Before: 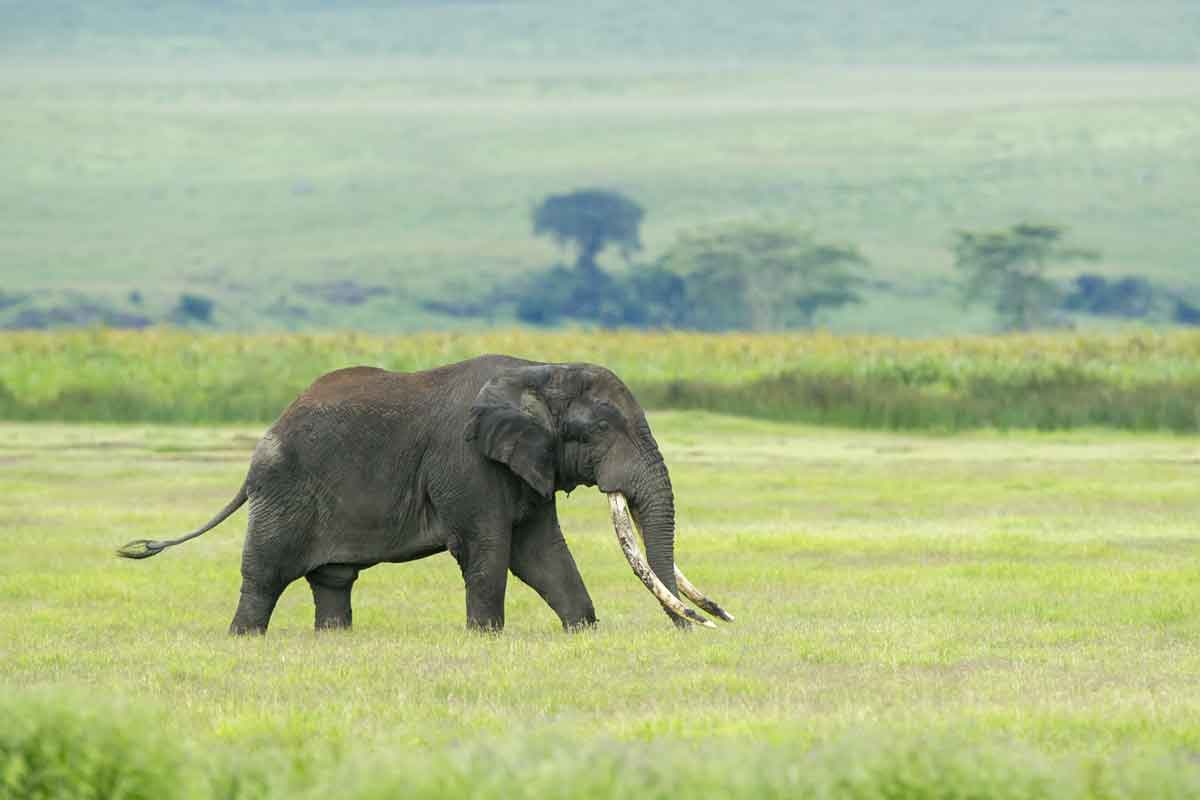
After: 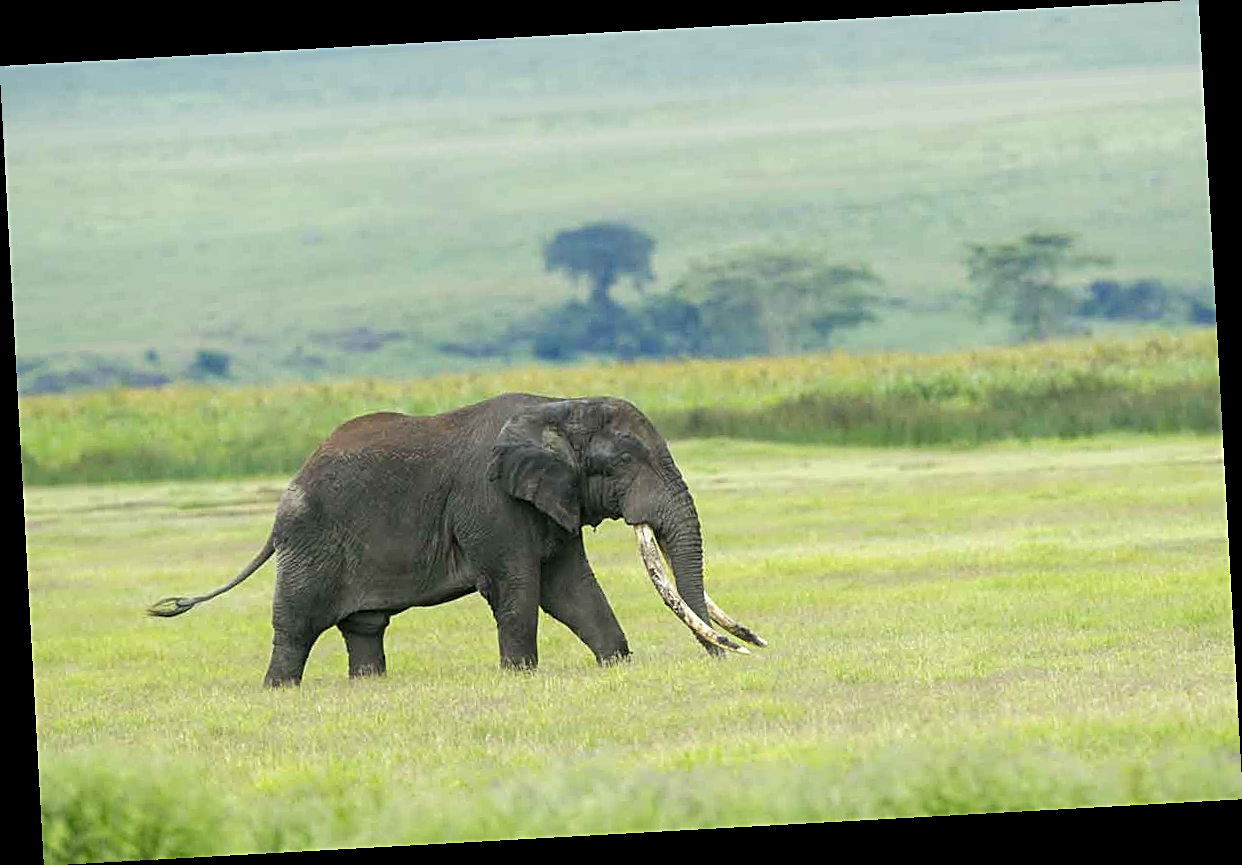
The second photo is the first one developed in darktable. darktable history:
rotate and perspective: rotation -3.18°, automatic cropping off
sharpen: on, module defaults
